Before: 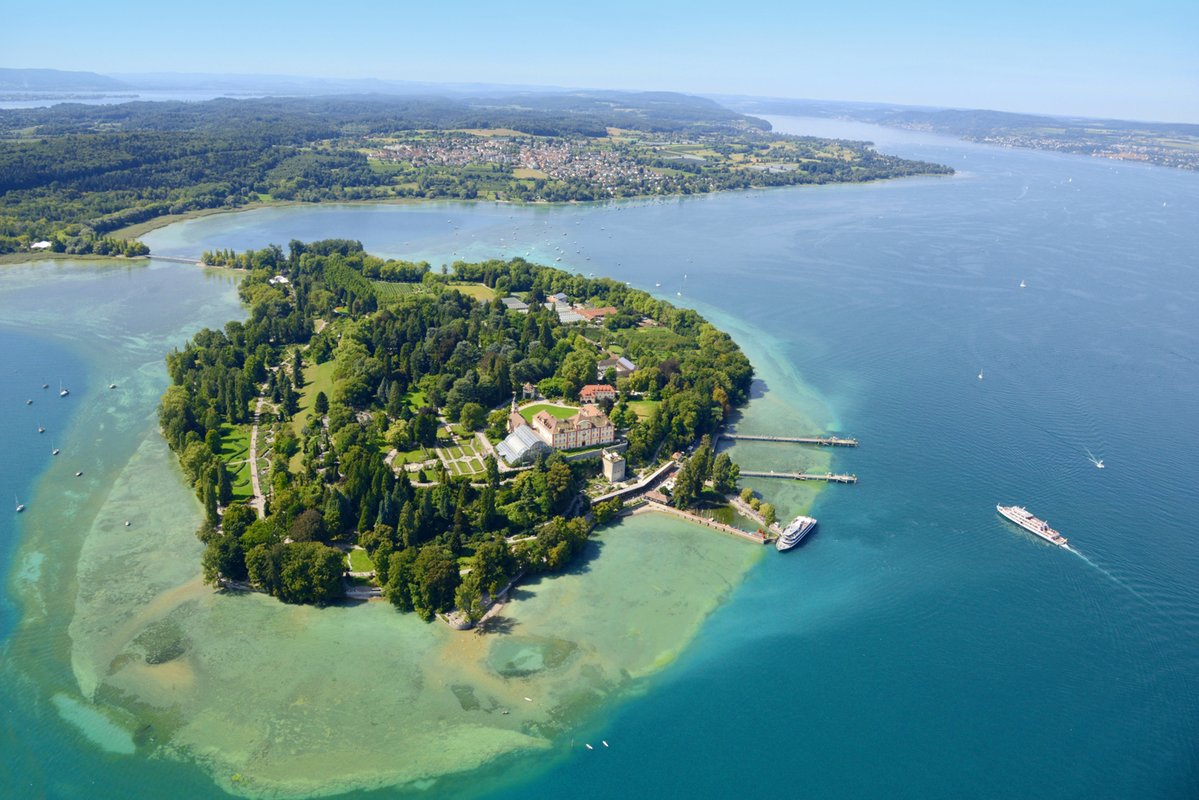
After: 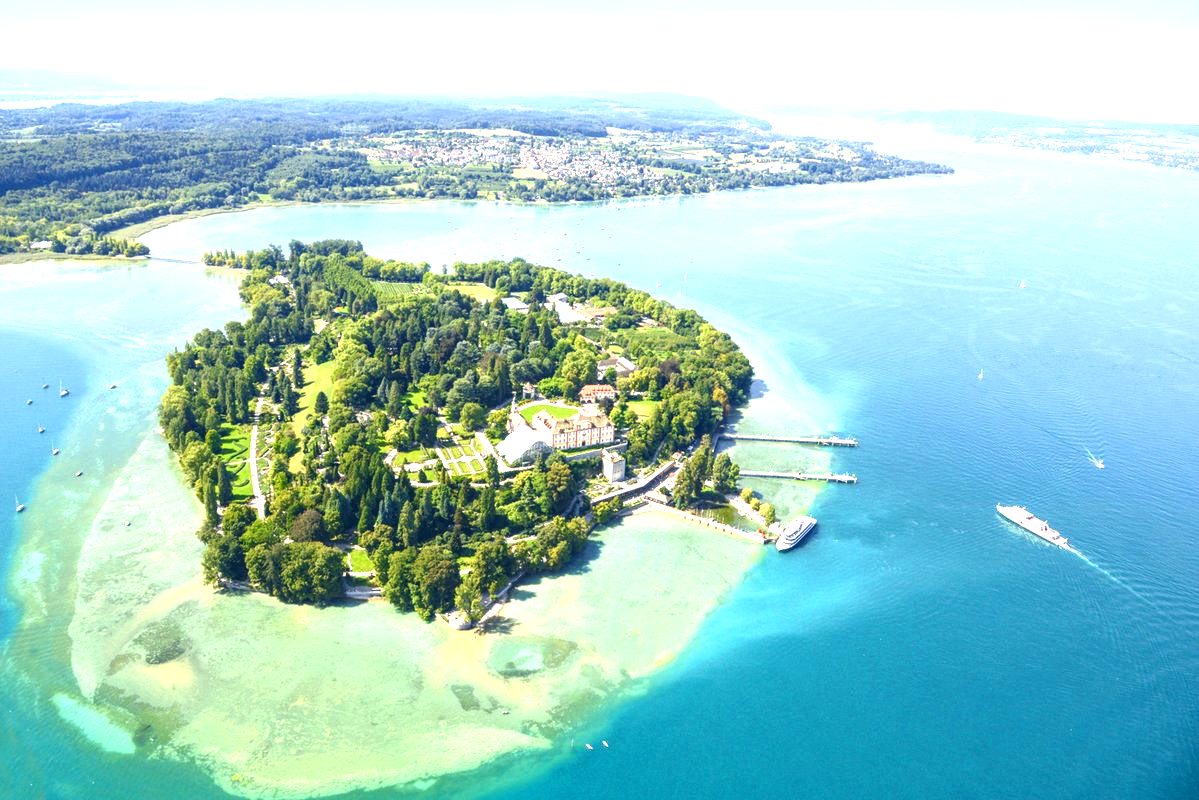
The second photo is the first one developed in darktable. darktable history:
local contrast: on, module defaults
exposure: black level correction 0, exposure 1.4 EV, compensate highlight preservation false
